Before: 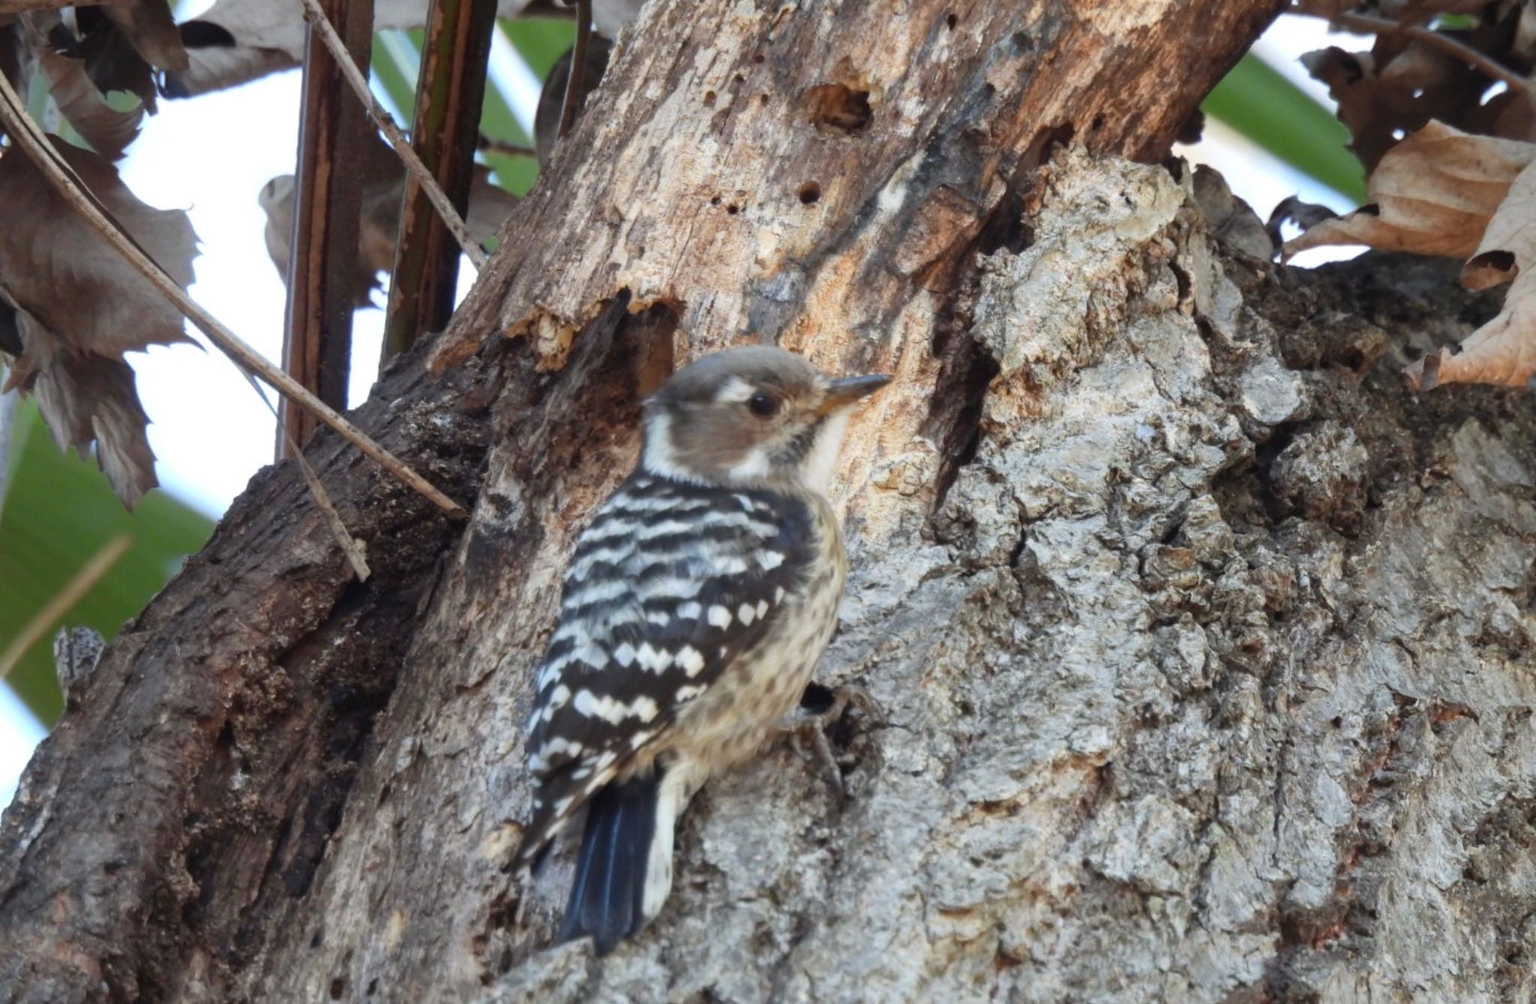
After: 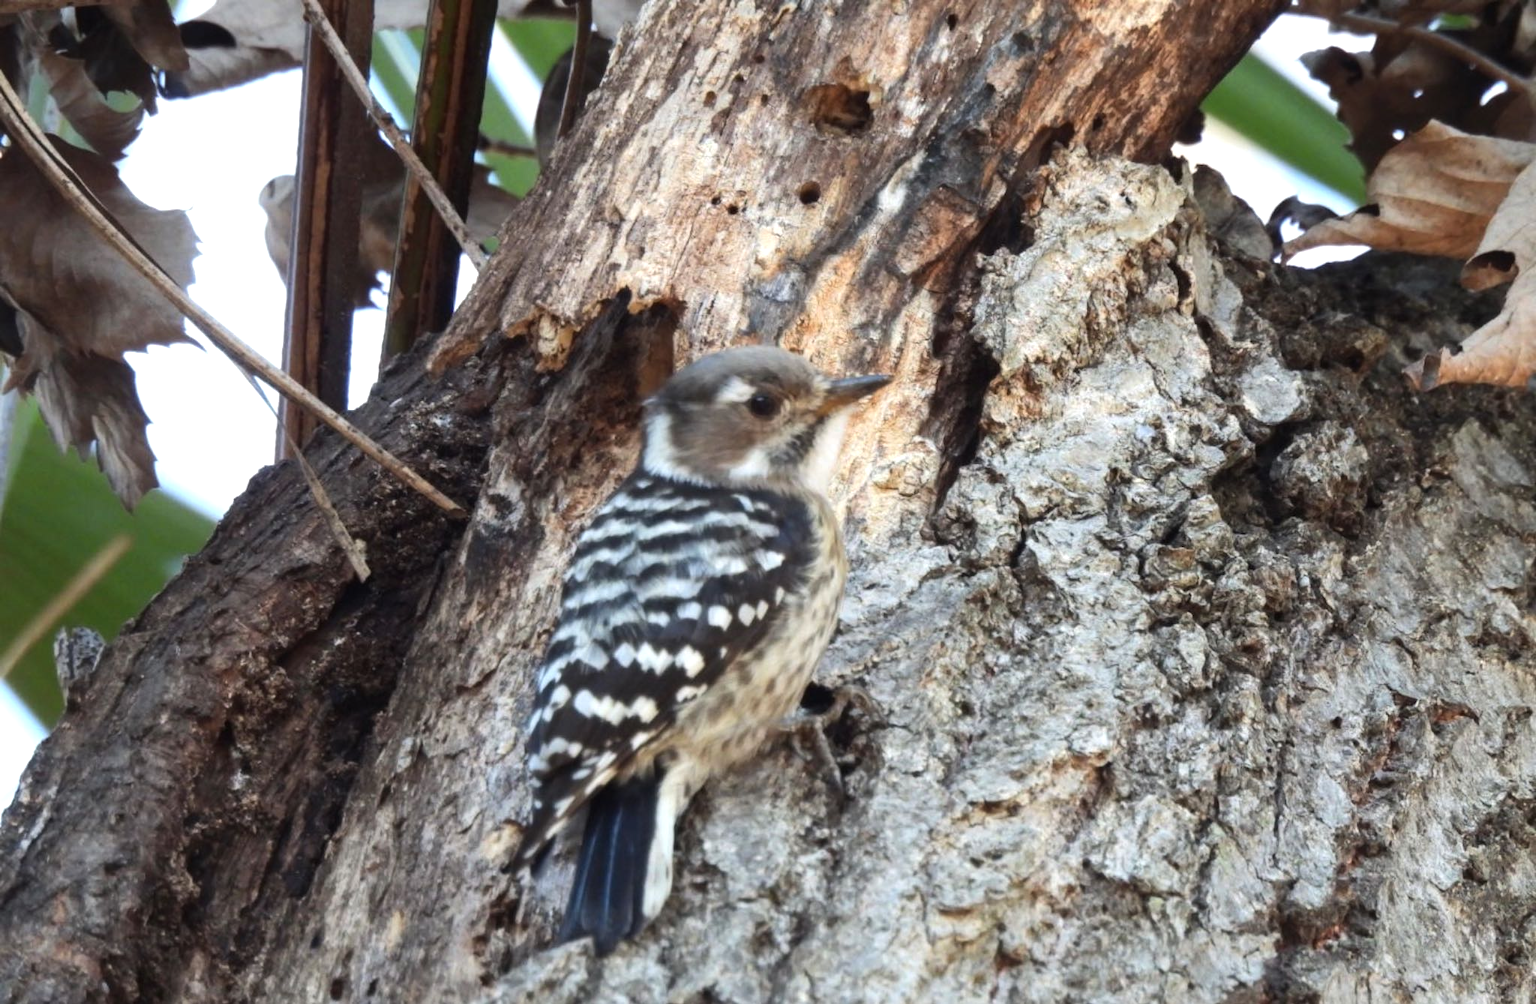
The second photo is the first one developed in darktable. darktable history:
tone equalizer: -8 EV -0.392 EV, -7 EV -0.372 EV, -6 EV -0.32 EV, -5 EV -0.187 EV, -3 EV 0.25 EV, -2 EV 0.362 EV, -1 EV 0.415 EV, +0 EV 0.431 EV, edges refinement/feathering 500, mask exposure compensation -1.57 EV, preserve details no
